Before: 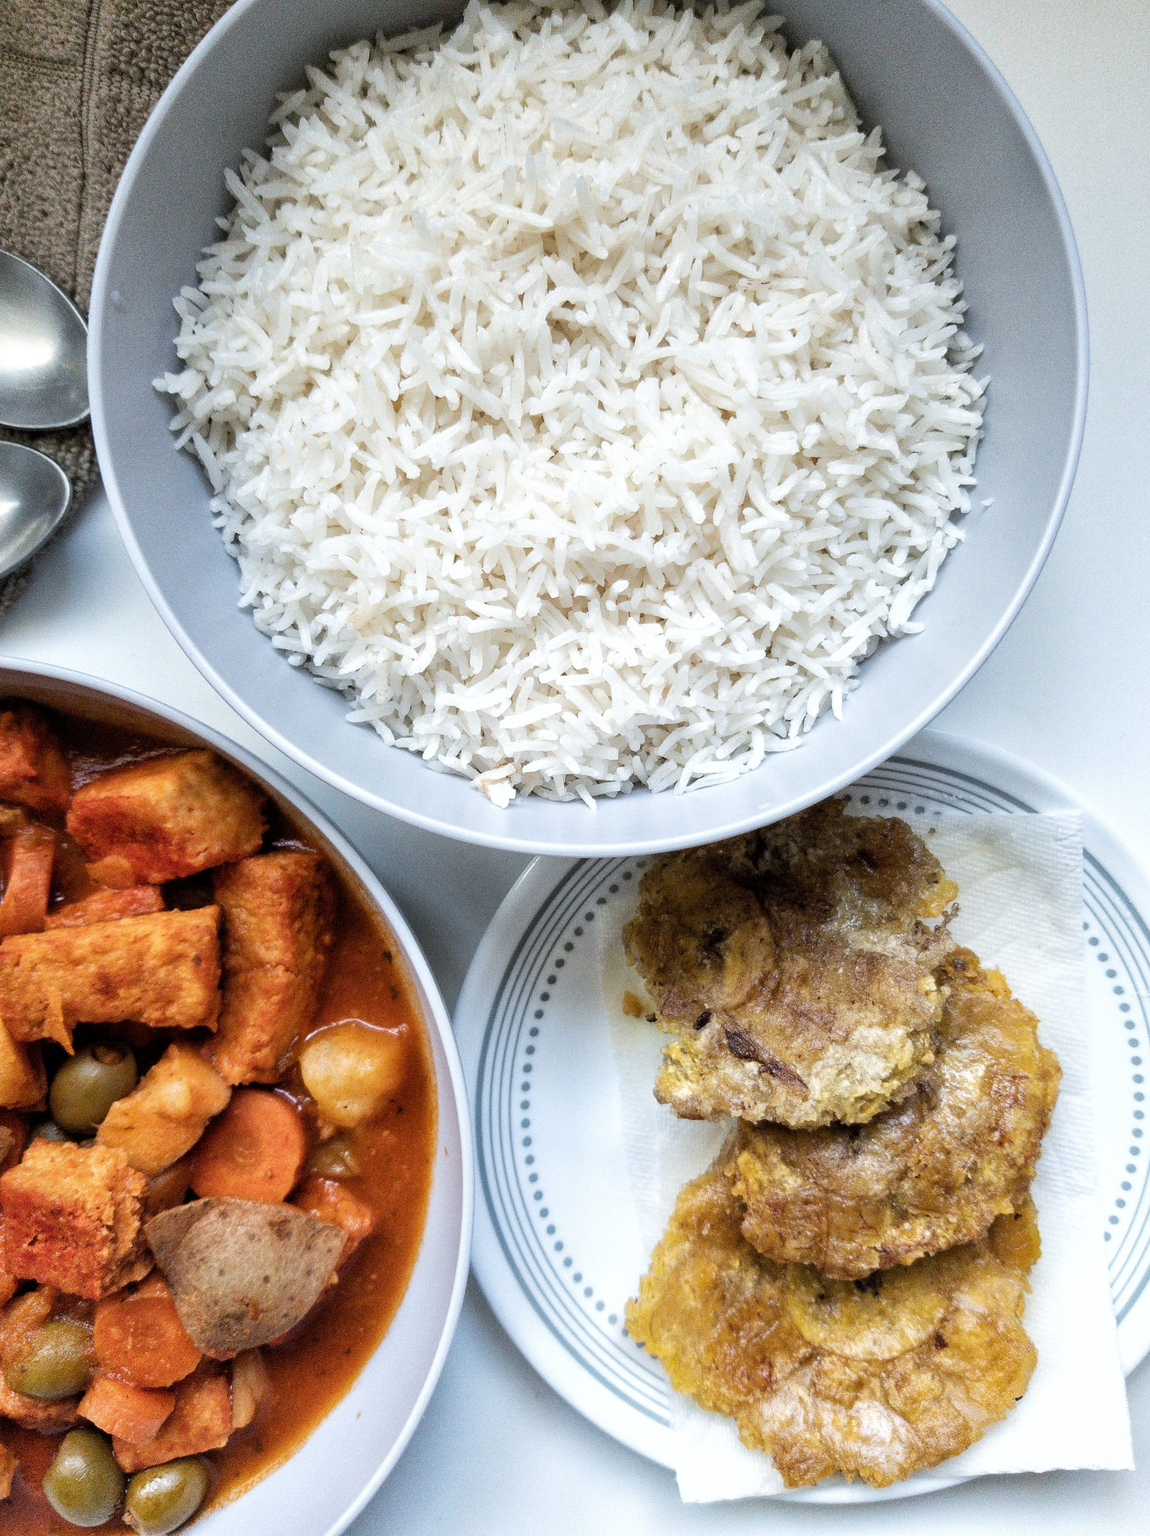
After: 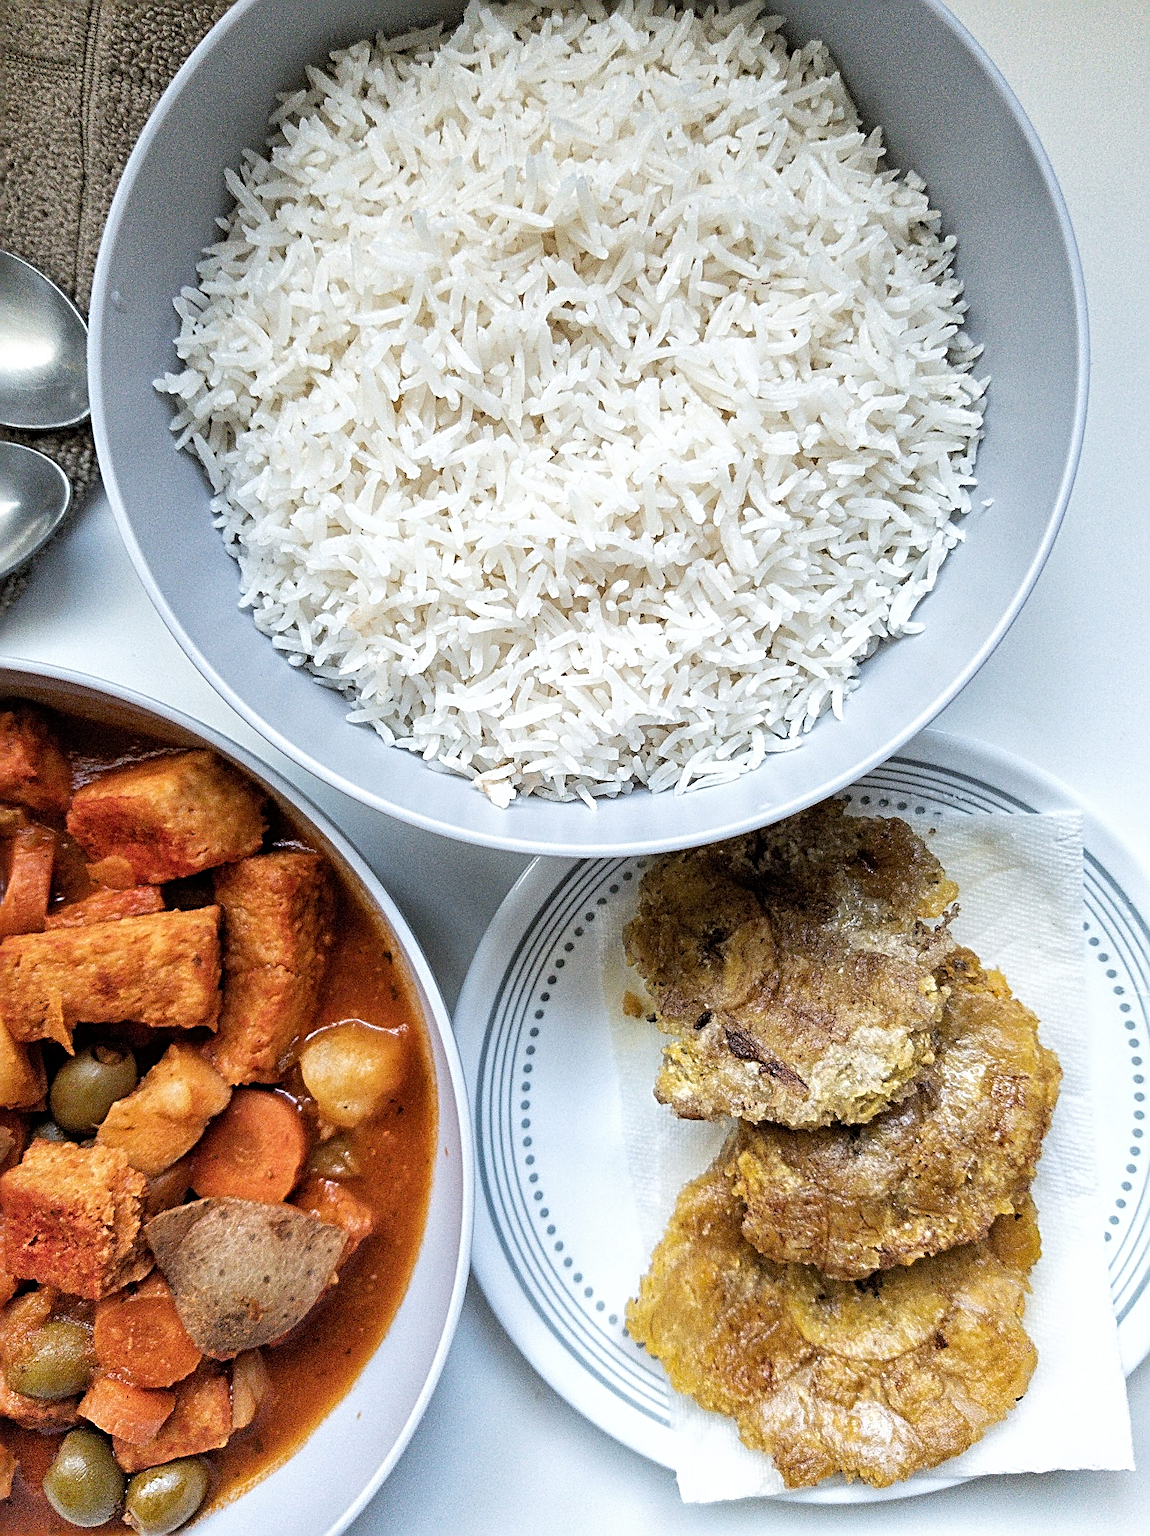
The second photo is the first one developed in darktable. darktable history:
sharpen: radius 3.68, amount 0.923
